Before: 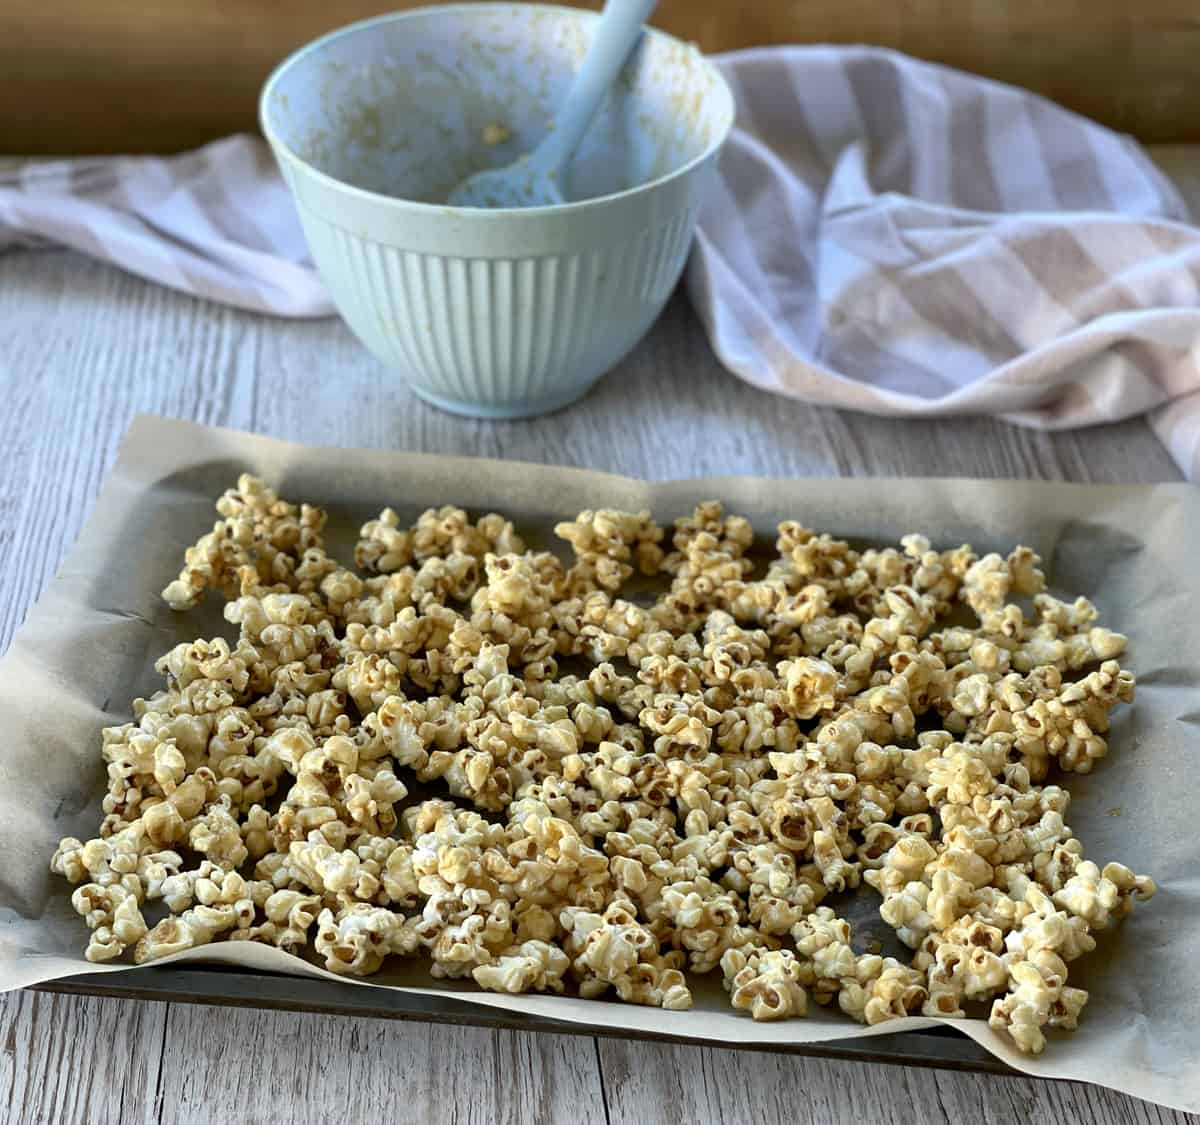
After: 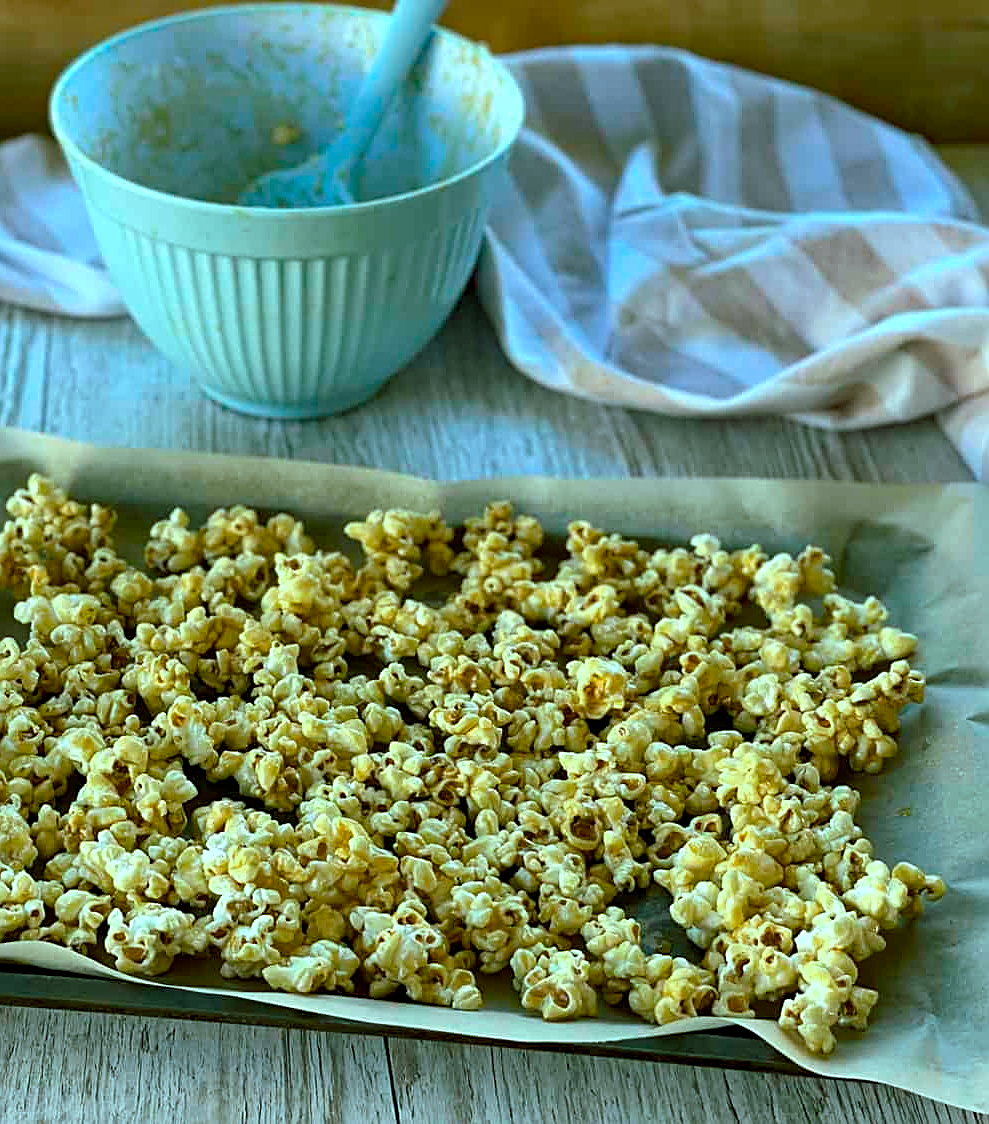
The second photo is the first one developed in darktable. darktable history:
haze removal: compatibility mode true, adaptive false
color balance rgb: shadows lift › chroma 11.71%, shadows lift › hue 133.46°, highlights gain › chroma 4%, highlights gain › hue 200.2°, perceptual saturation grading › global saturation 18.05%
crop: left 17.582%, bottom 0.031%
sharpen: on, module defaults
